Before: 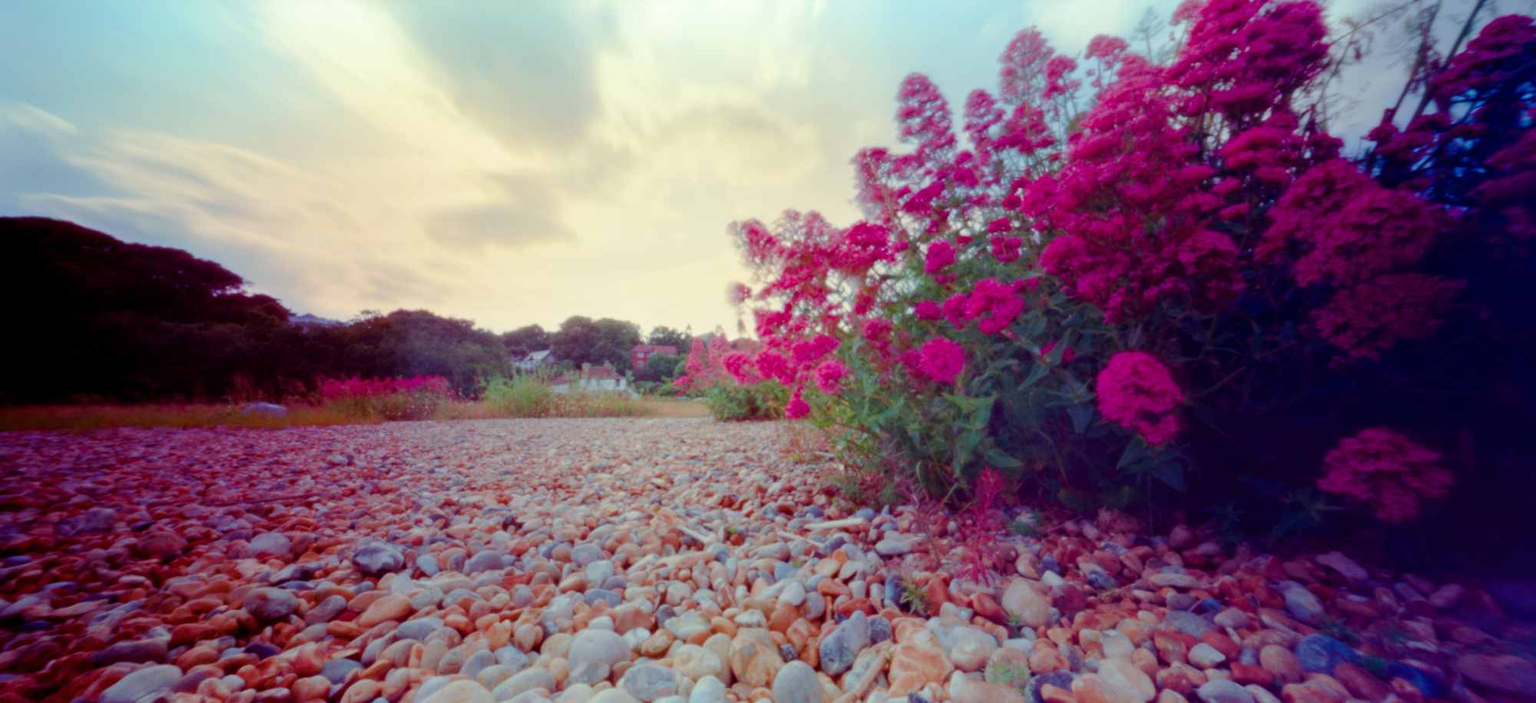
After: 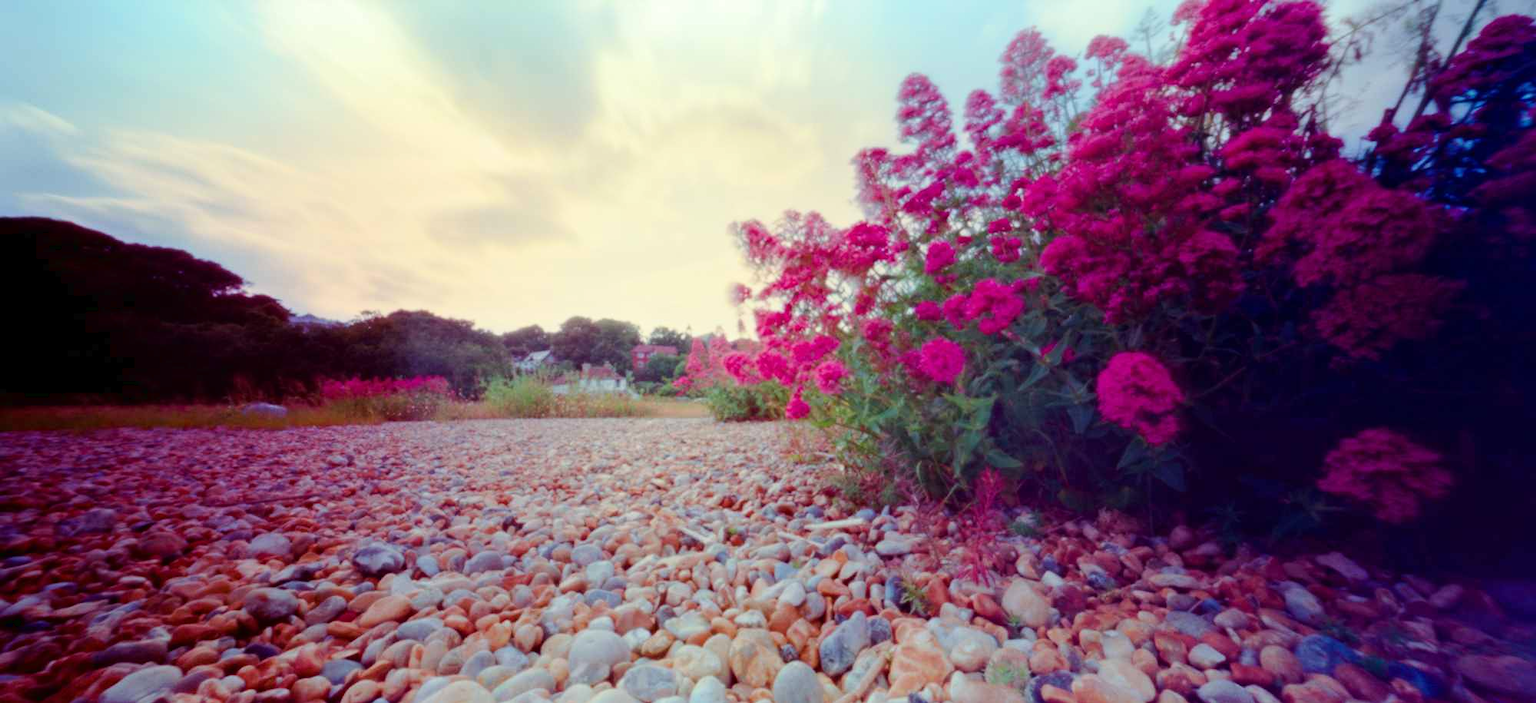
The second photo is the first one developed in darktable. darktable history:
tone curve: curves: ch0 [(0, 0.009) (0.037, 0.035) (0.131, 0.126) (0.275, 0.28) (0.476, 0.514) (0.617, 0.667) (0.704, 0.759) (0.813, 0.863) (0.911, 0.931) (0.997, 1)]; ch1 [(0, 0) (0.318, 0.271) (0.444, 0.438) (0.493, 0.496) (0.508, 0.5) (0.534, 0.535) (0.57, 0.582) (0.65, 0.664) (0.746, 0.764) (1, 1)]; ch2 [(0, 0) (0.246, 0.24) (0.36, 0.381) (0.415, 0.434) (0.476, 0.492) (0.502, 0.499) (0.522, 0.518) (0.533, 0.534) (0.586, 0.598) (0.634, 0.643) (0.706, 0.717) (0.853, 0.83) (1, 0.951)]
